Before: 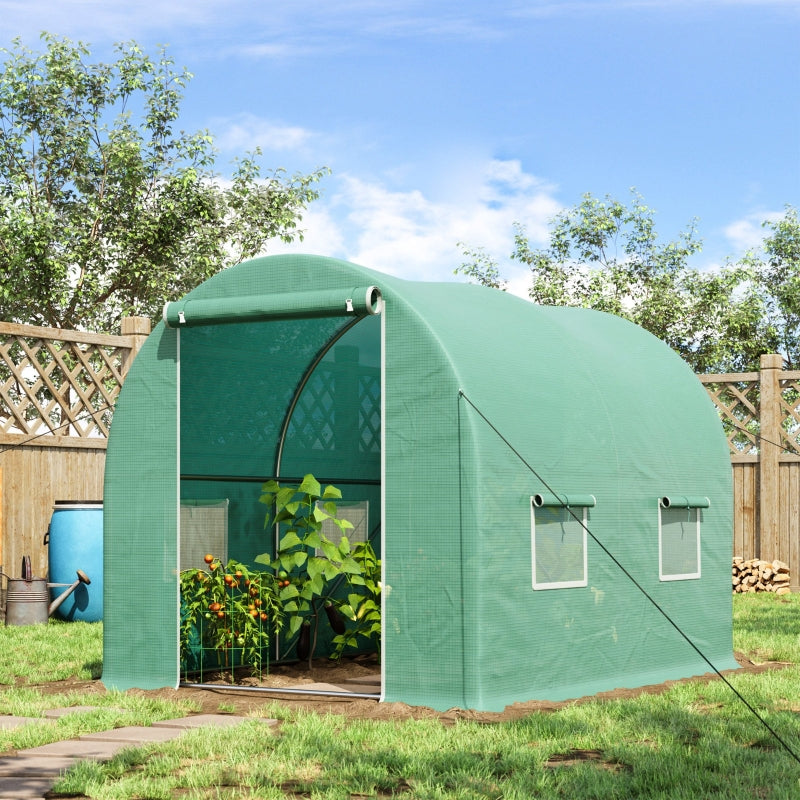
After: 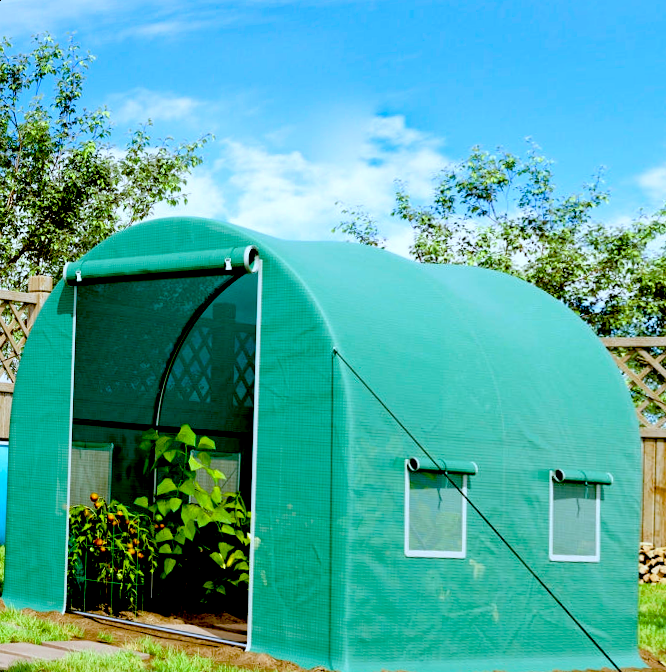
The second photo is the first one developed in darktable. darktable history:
crop: left 7.598%, right 7.873%
rotate and perspective: rotation 1.69°, lens shift (vertical) -0.023, lens shift (horizontal) -0.291, crop left 0.025, crop right 0.988, crop top 0.092, crop bottom 0.842
color calibration: x 0.372, y 0.386, temperature 4283.97 K
exposure: black level correction 0.056, exposure -0.039 EV, compensate highlight preservation false
color balance rgb: perceptual saturation grading › global saturation 20%, perceptual saturation grading › highlights -25%, perceptual saturation grading › shadows 25%, global vibrance 50%
